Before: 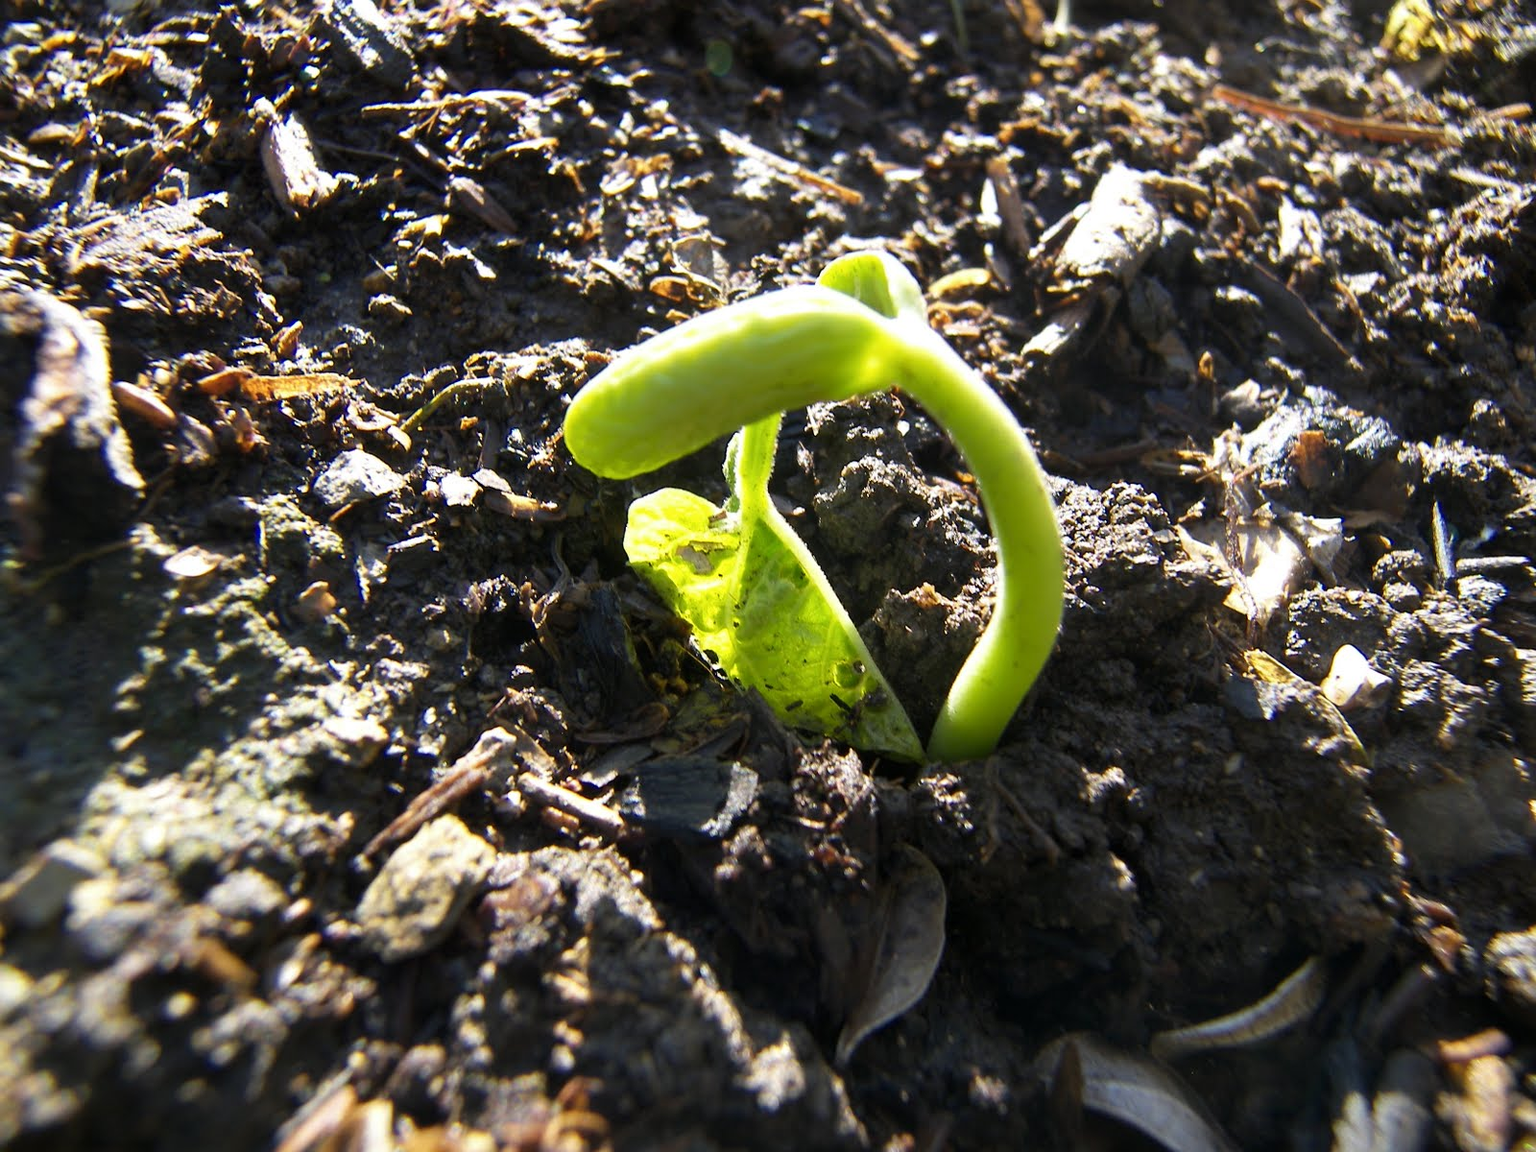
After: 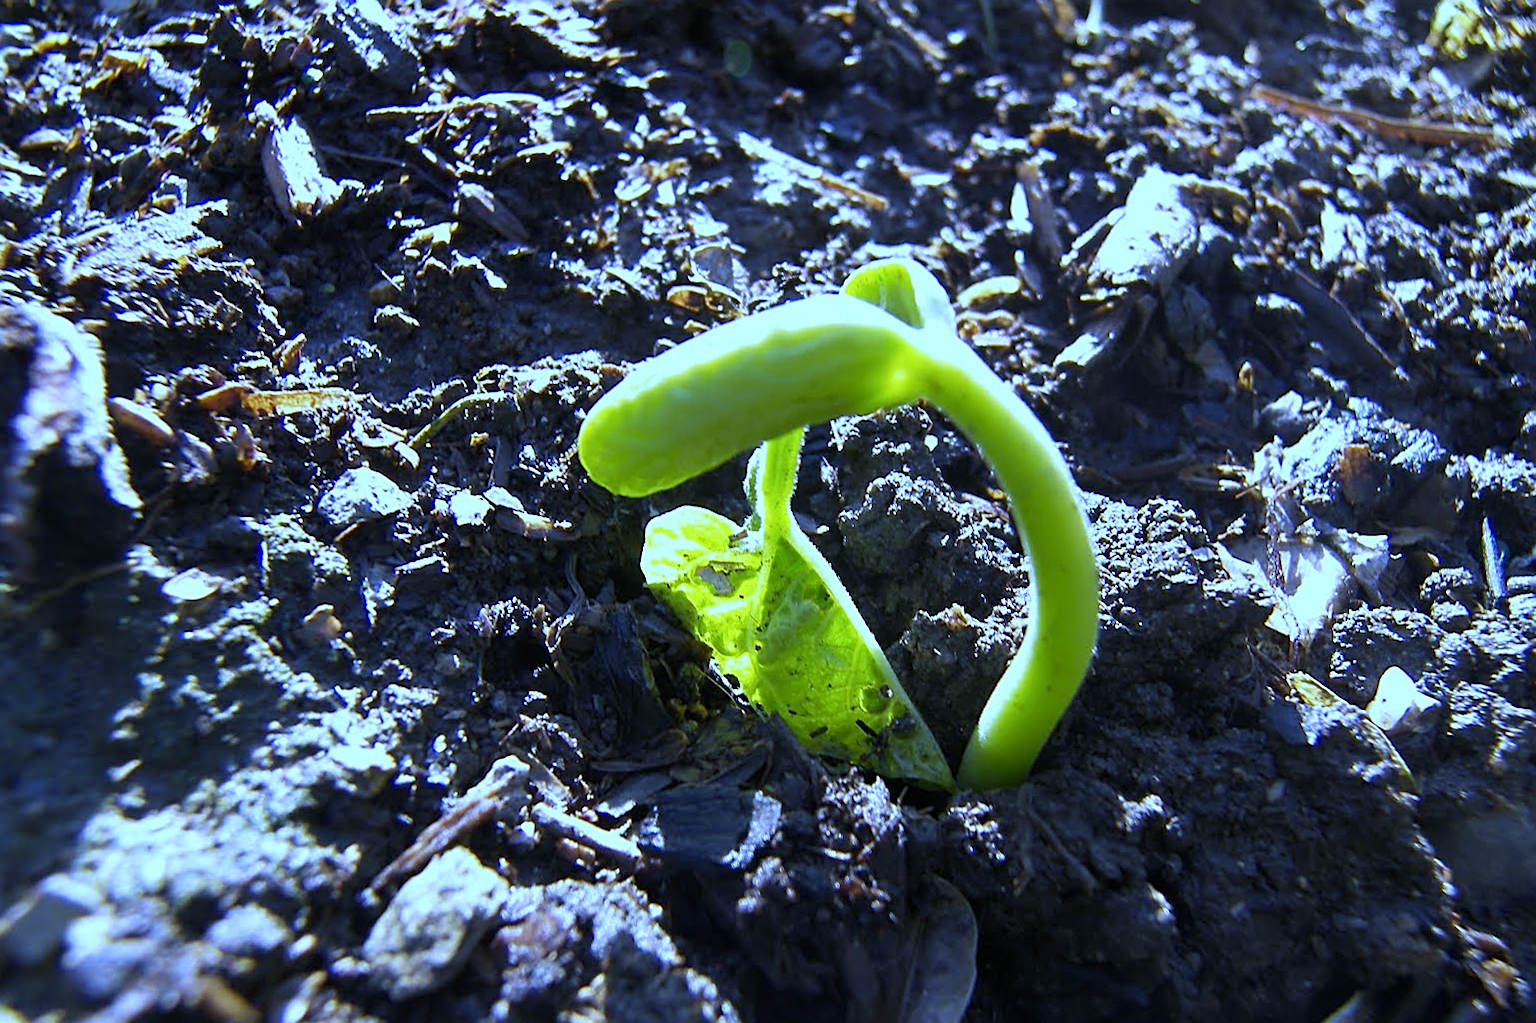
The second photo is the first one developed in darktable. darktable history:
sharpen: on, module defaults
crop and rotate: angle 0.2°, left 0.275%, right 3.127%, bottom 14.18%
white balance: red 0.766, blue 1.537
